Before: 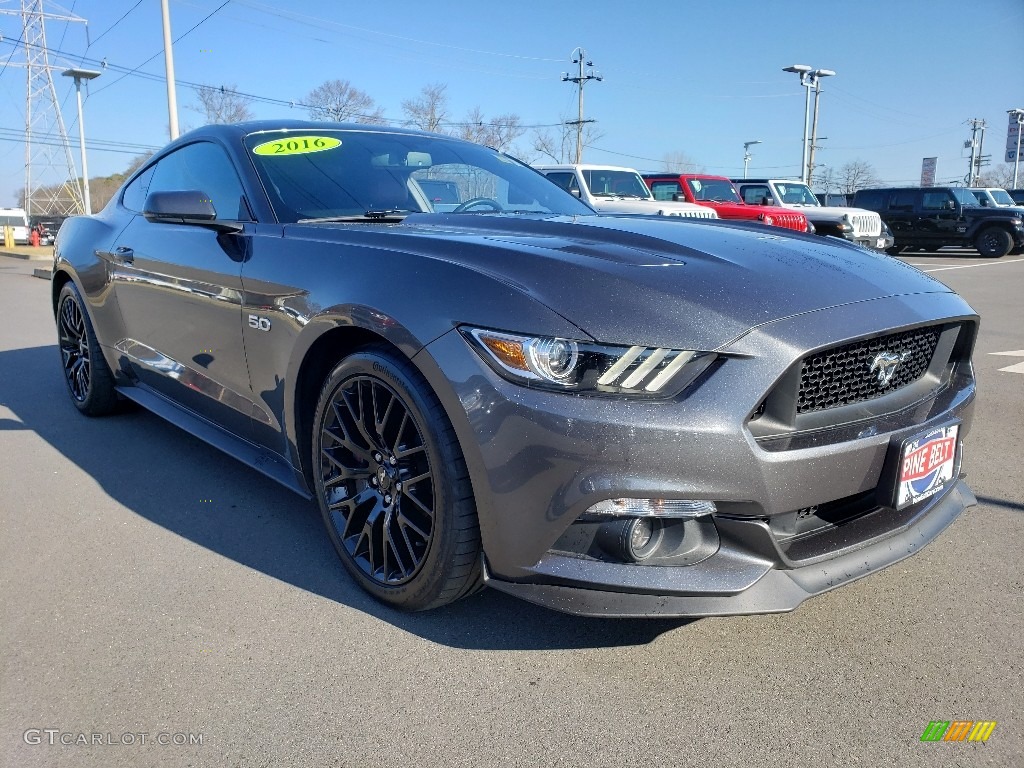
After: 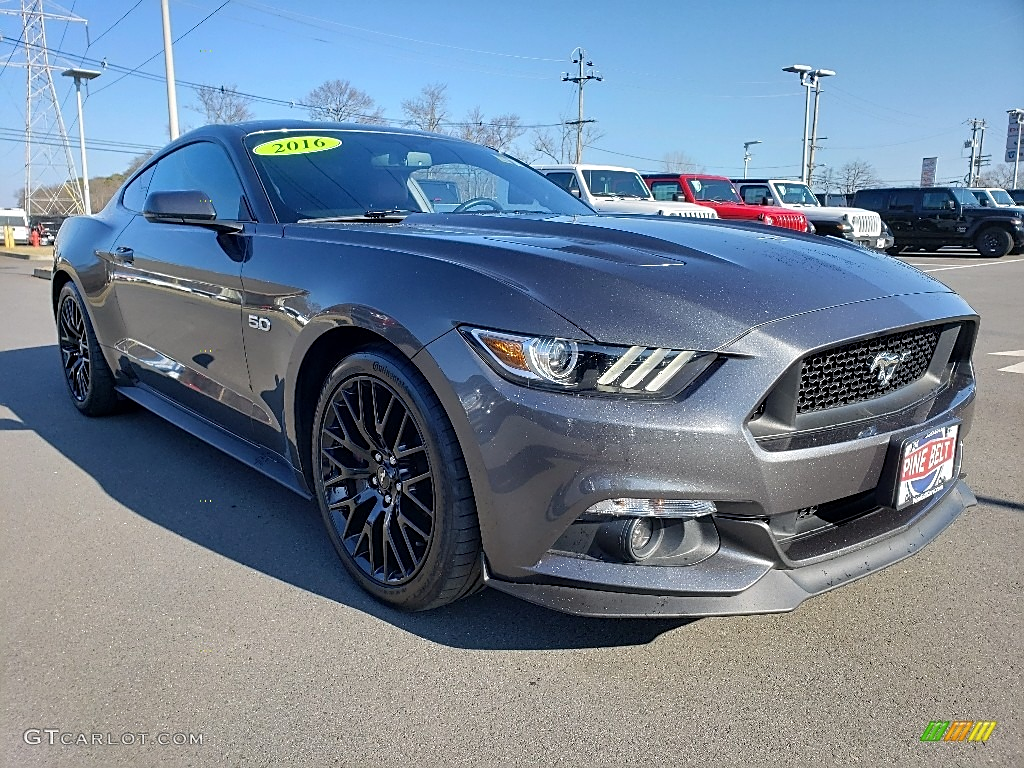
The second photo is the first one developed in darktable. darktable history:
shadows and highlights: shadows 37.27, highlights -28.18, soften with gaussian
sharpen: on, module defaults
